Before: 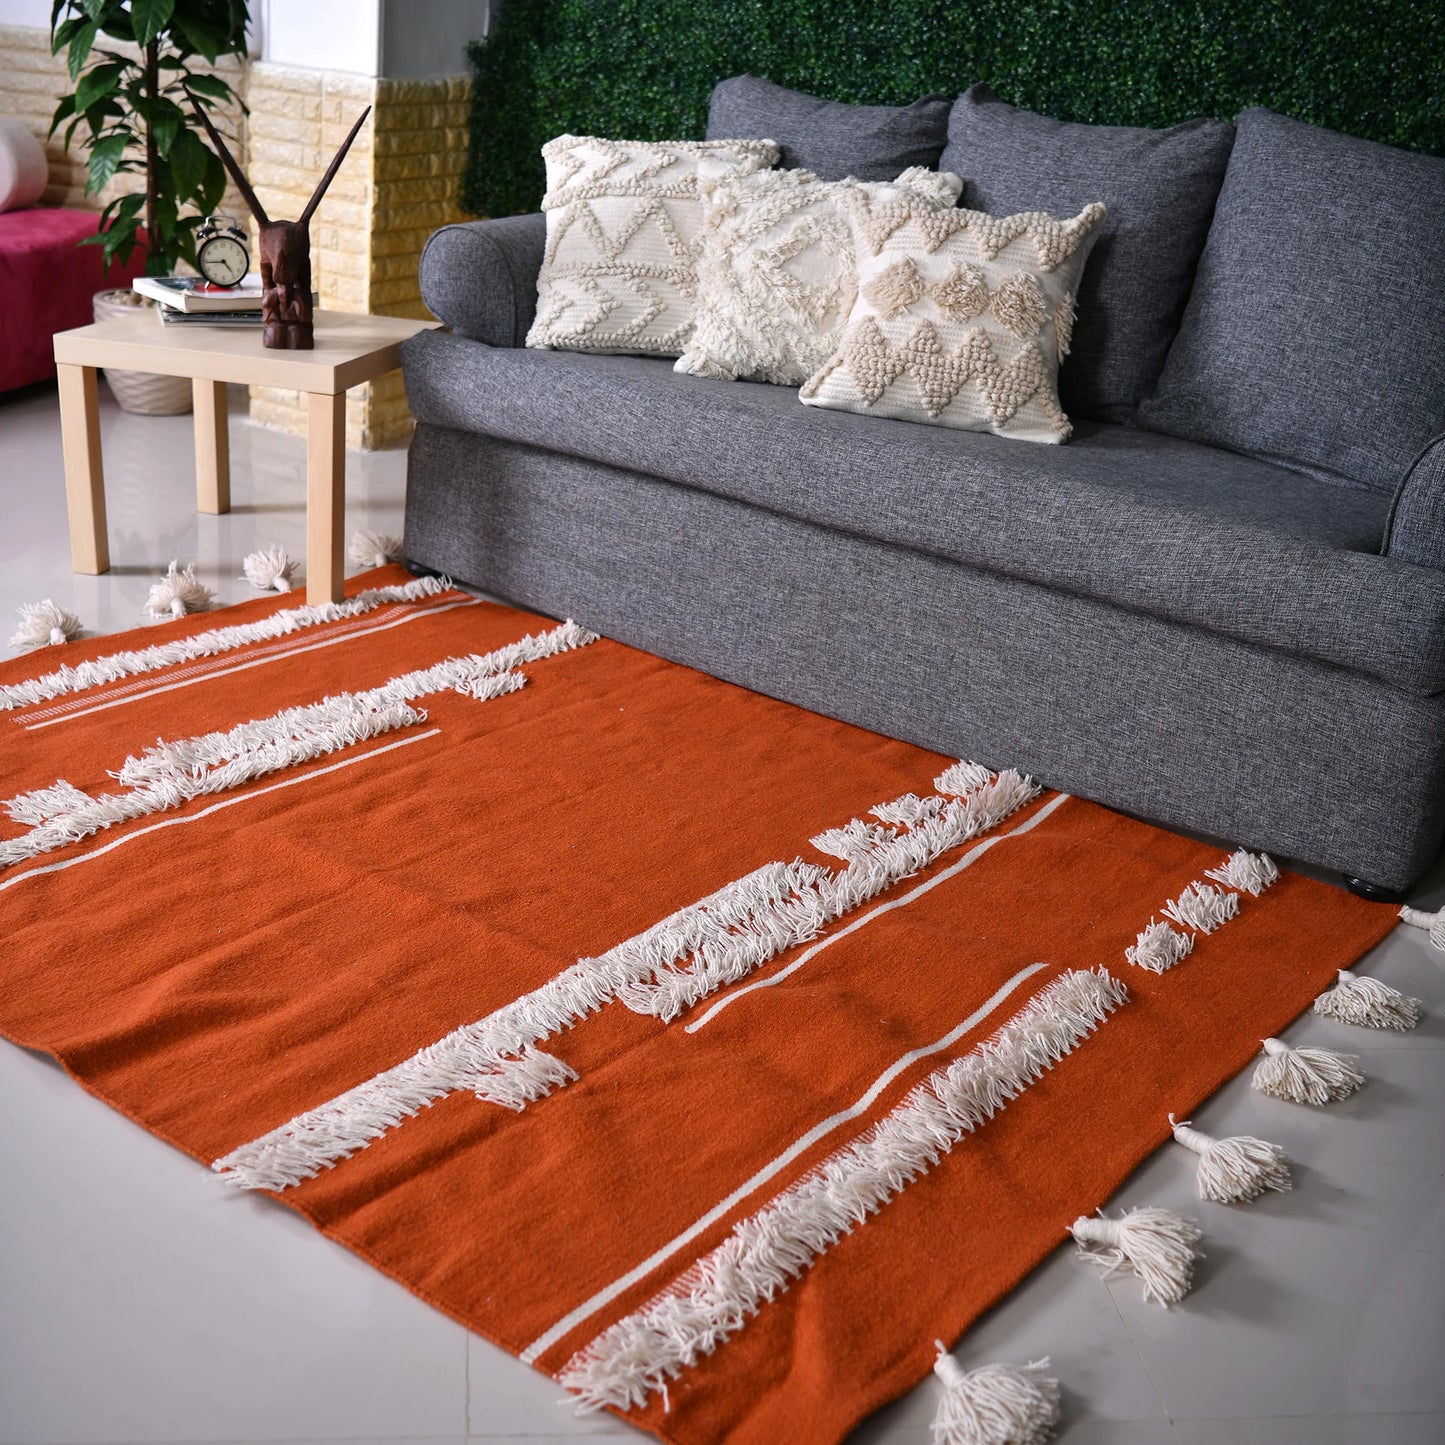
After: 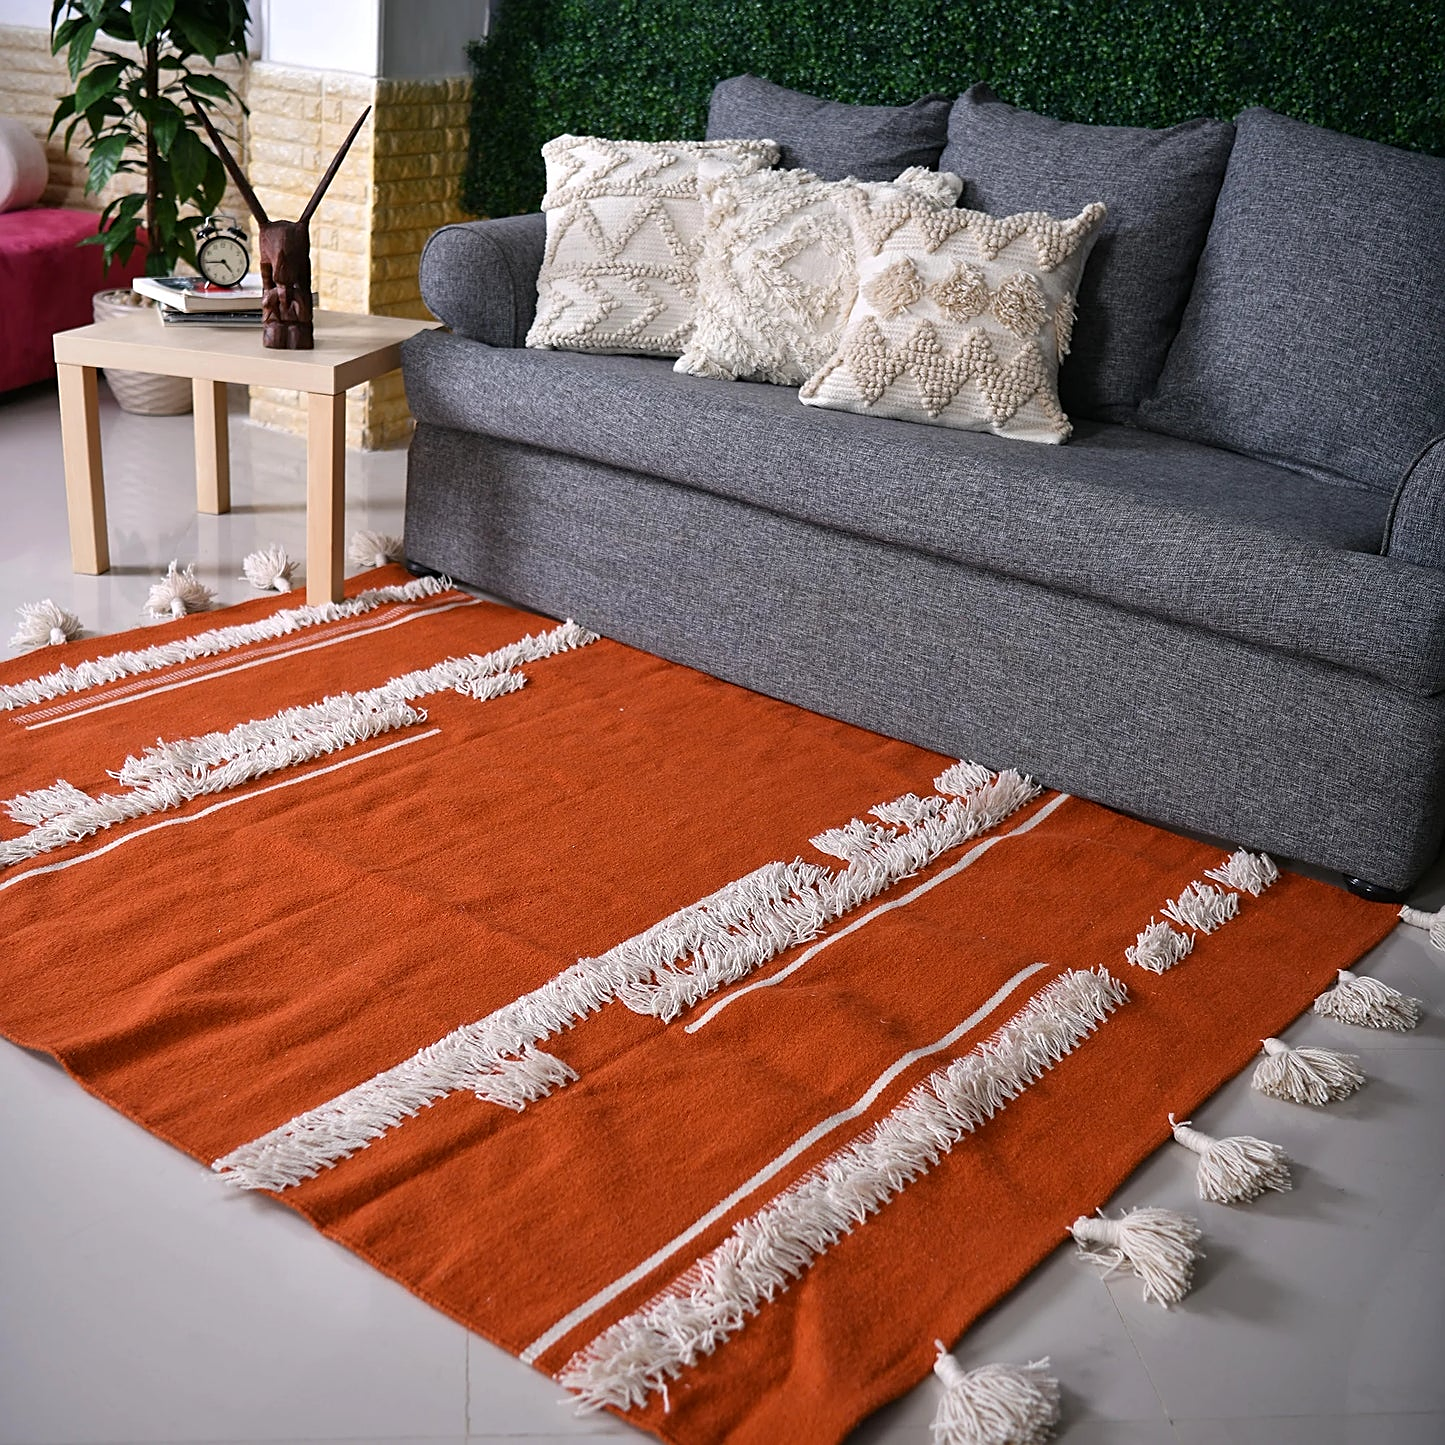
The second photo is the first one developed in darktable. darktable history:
sharpen: on, module defaults
exposure: exposure -0.002 EV, compensate highlight preservation false
